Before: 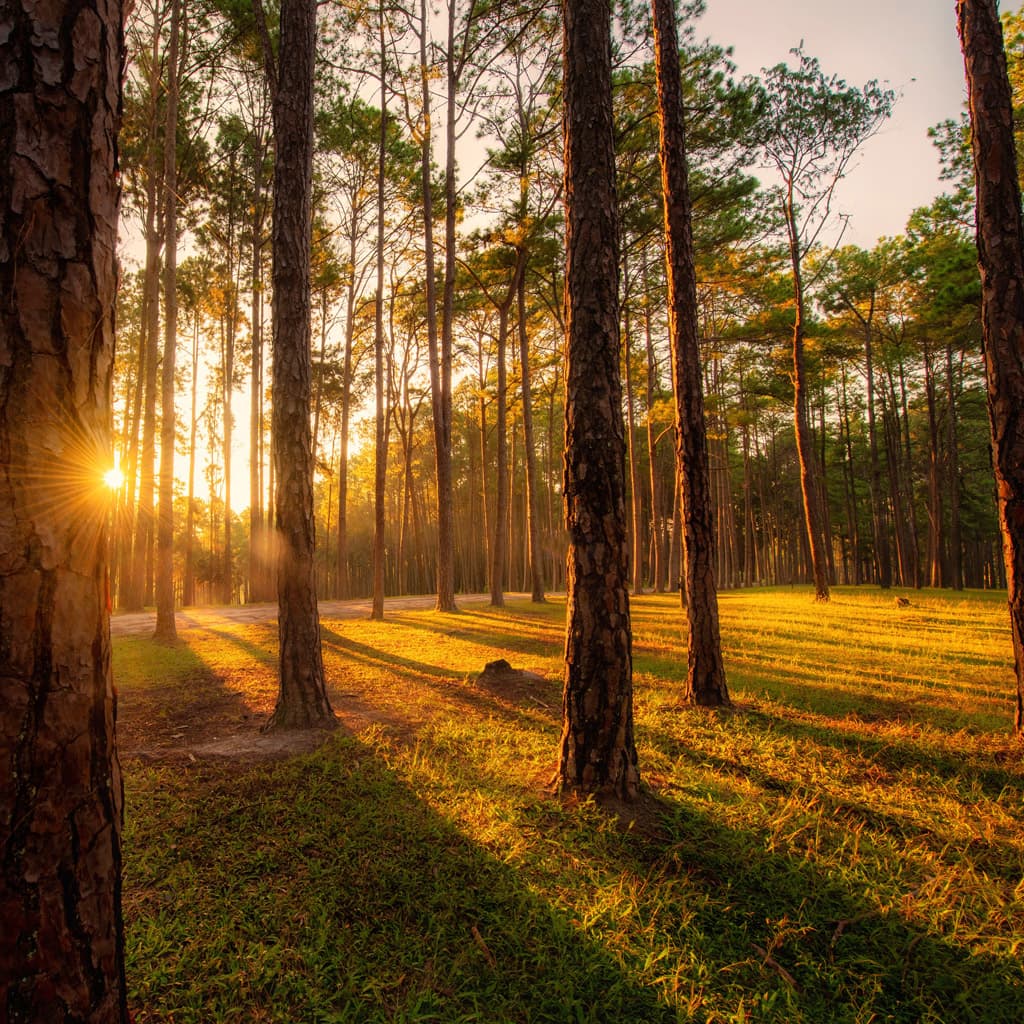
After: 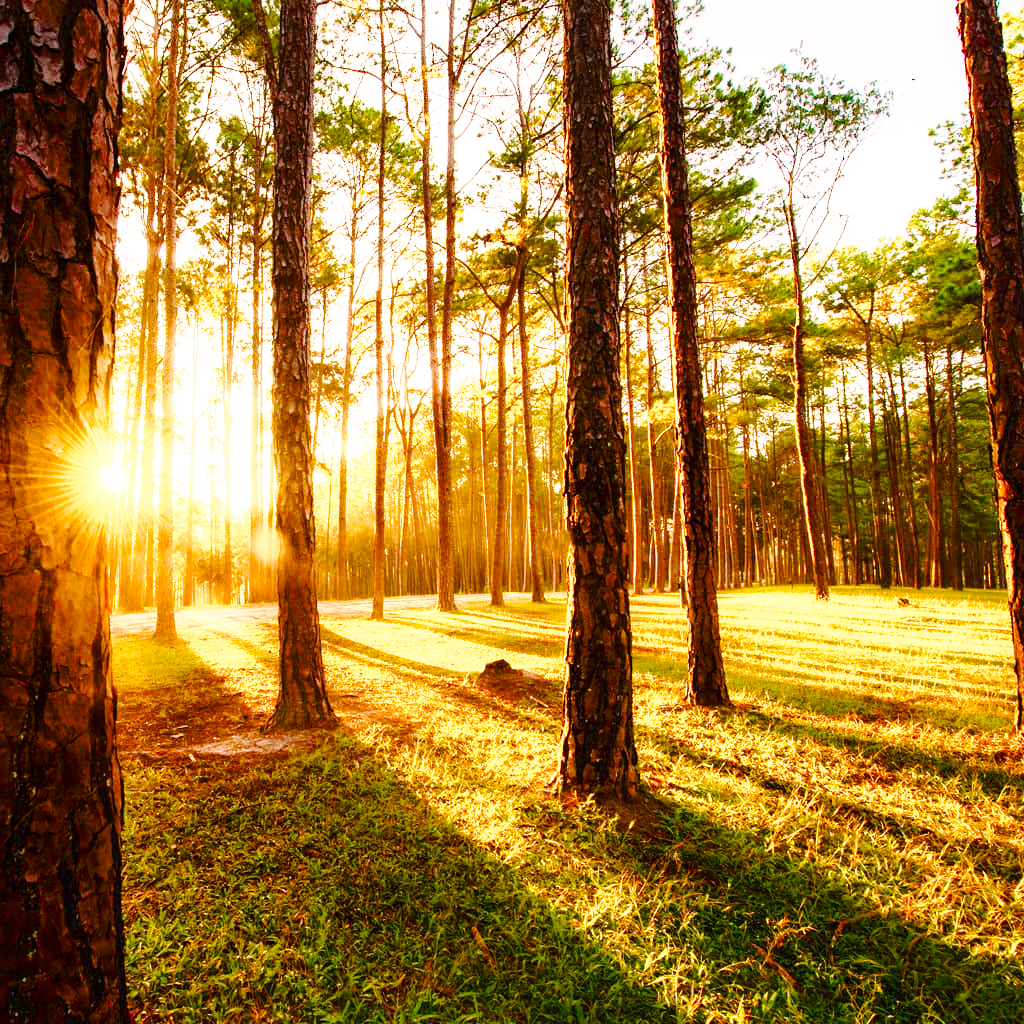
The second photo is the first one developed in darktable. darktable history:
base curve: curves: ch0 [(0, 0) (0.025, 0.046) (0.112, 0.277) (0.467, 0.74) (0.814, 0.929) (1, 0.942)], preserve colors none
color balance rgb: highlights gain › chroma 1.553%, highlights gain › hue 310.87°, perceptual saturation grading › global saturation 20%, perceptual saturation grading › highlights -24.926%, perceptual saturation grading › shadows 25.962%, global vibrance 9.332%, contrast 14.604%, saturation formula JzAzBz (2021)
haze removal: compatibility mode true, adaptive false
exposure: black level correction 0, exposure 1.199 EV, compensate exposure bias true, compensate highlight preservation false
